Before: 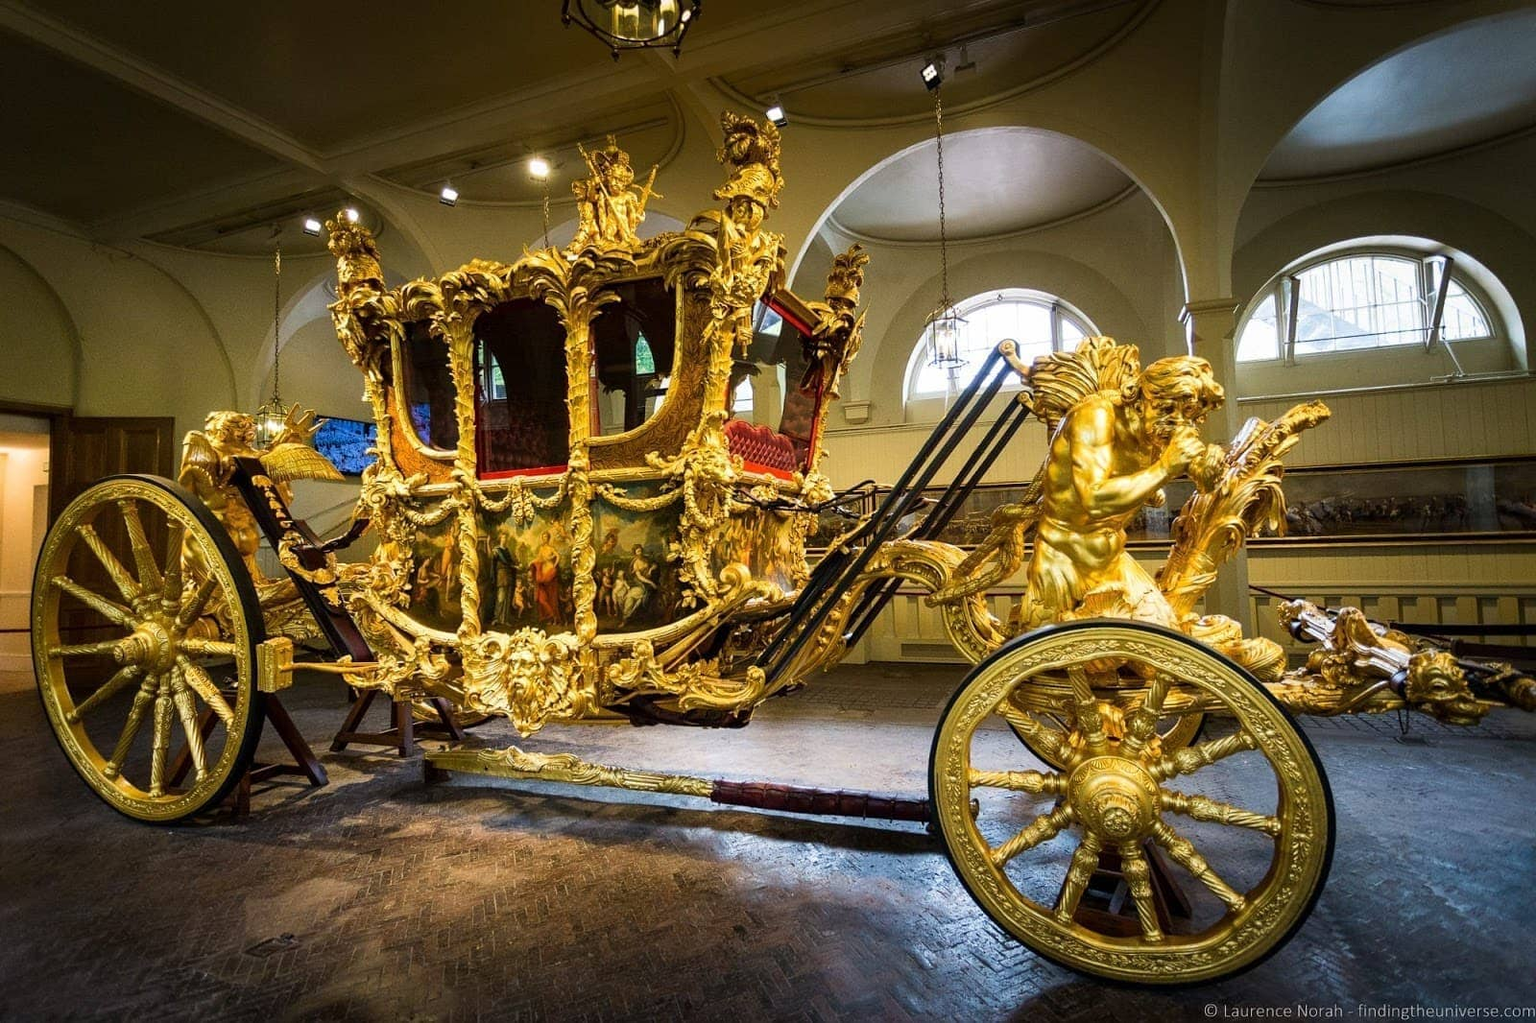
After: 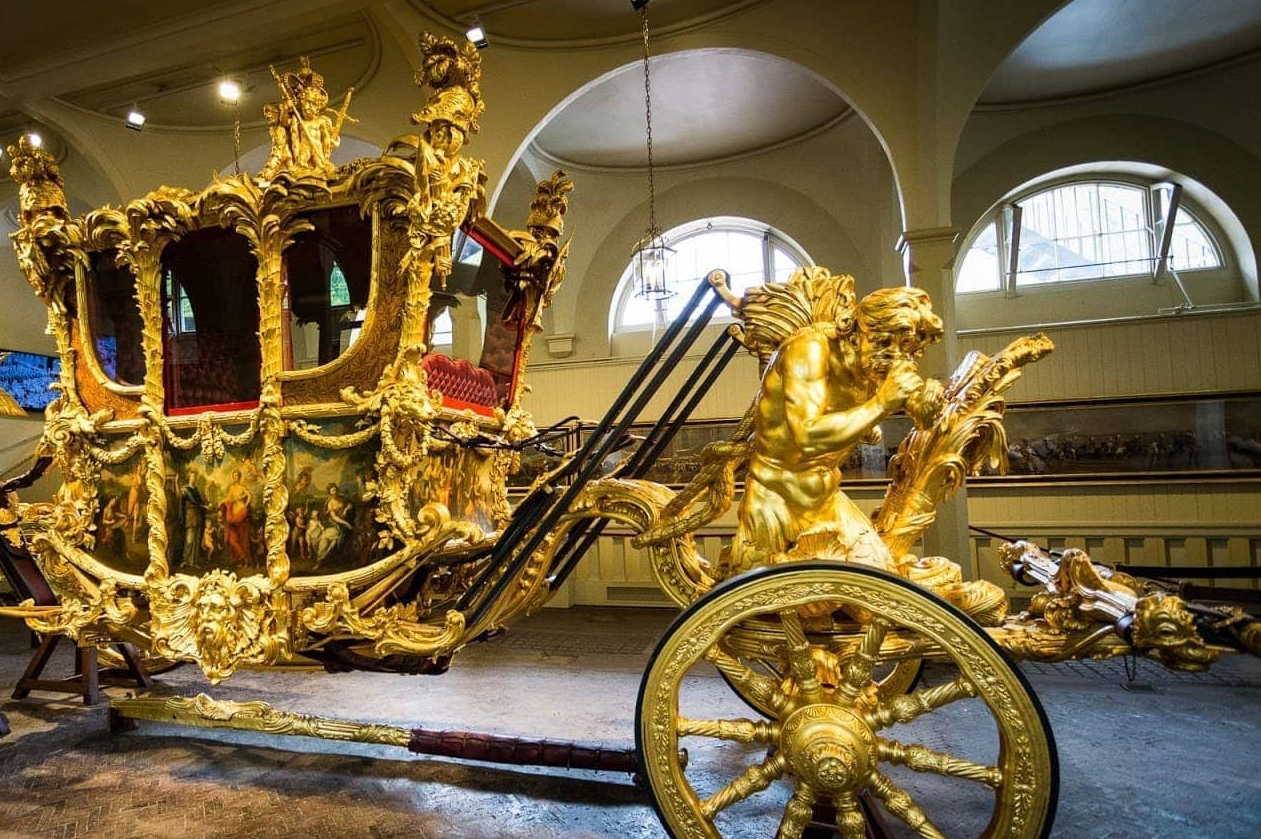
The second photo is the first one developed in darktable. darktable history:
crop and rotate: left 20.767%, top 7.954%, right 0.383%, bottom 13.286%
